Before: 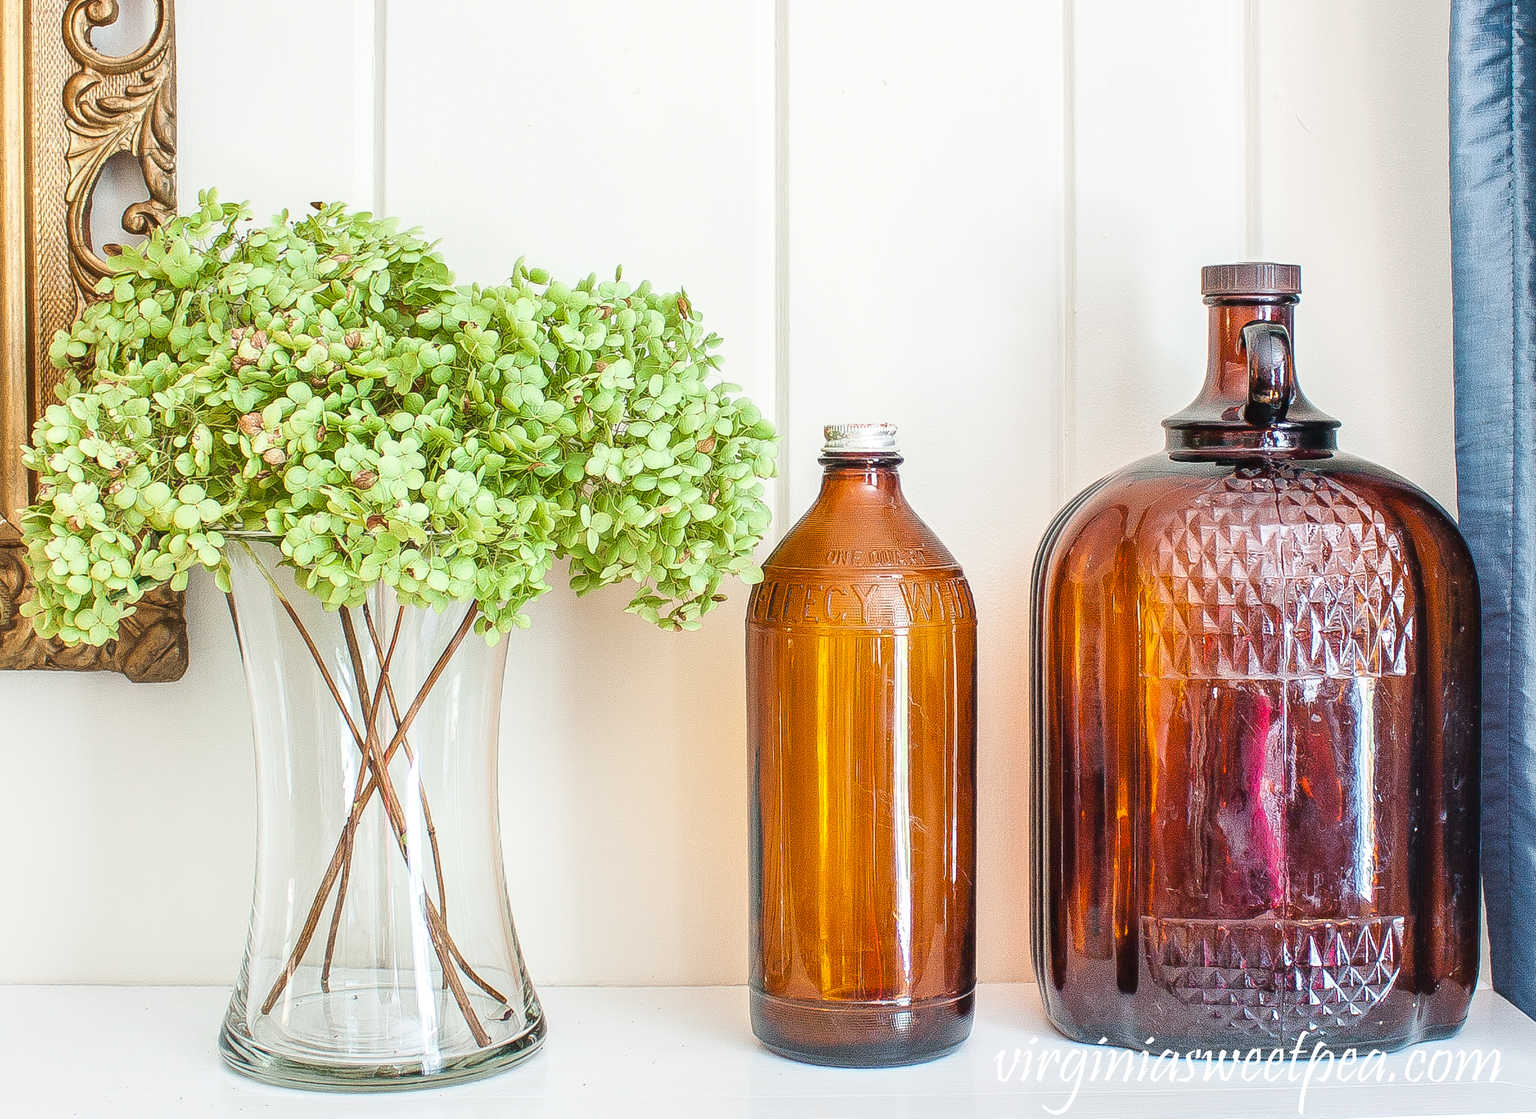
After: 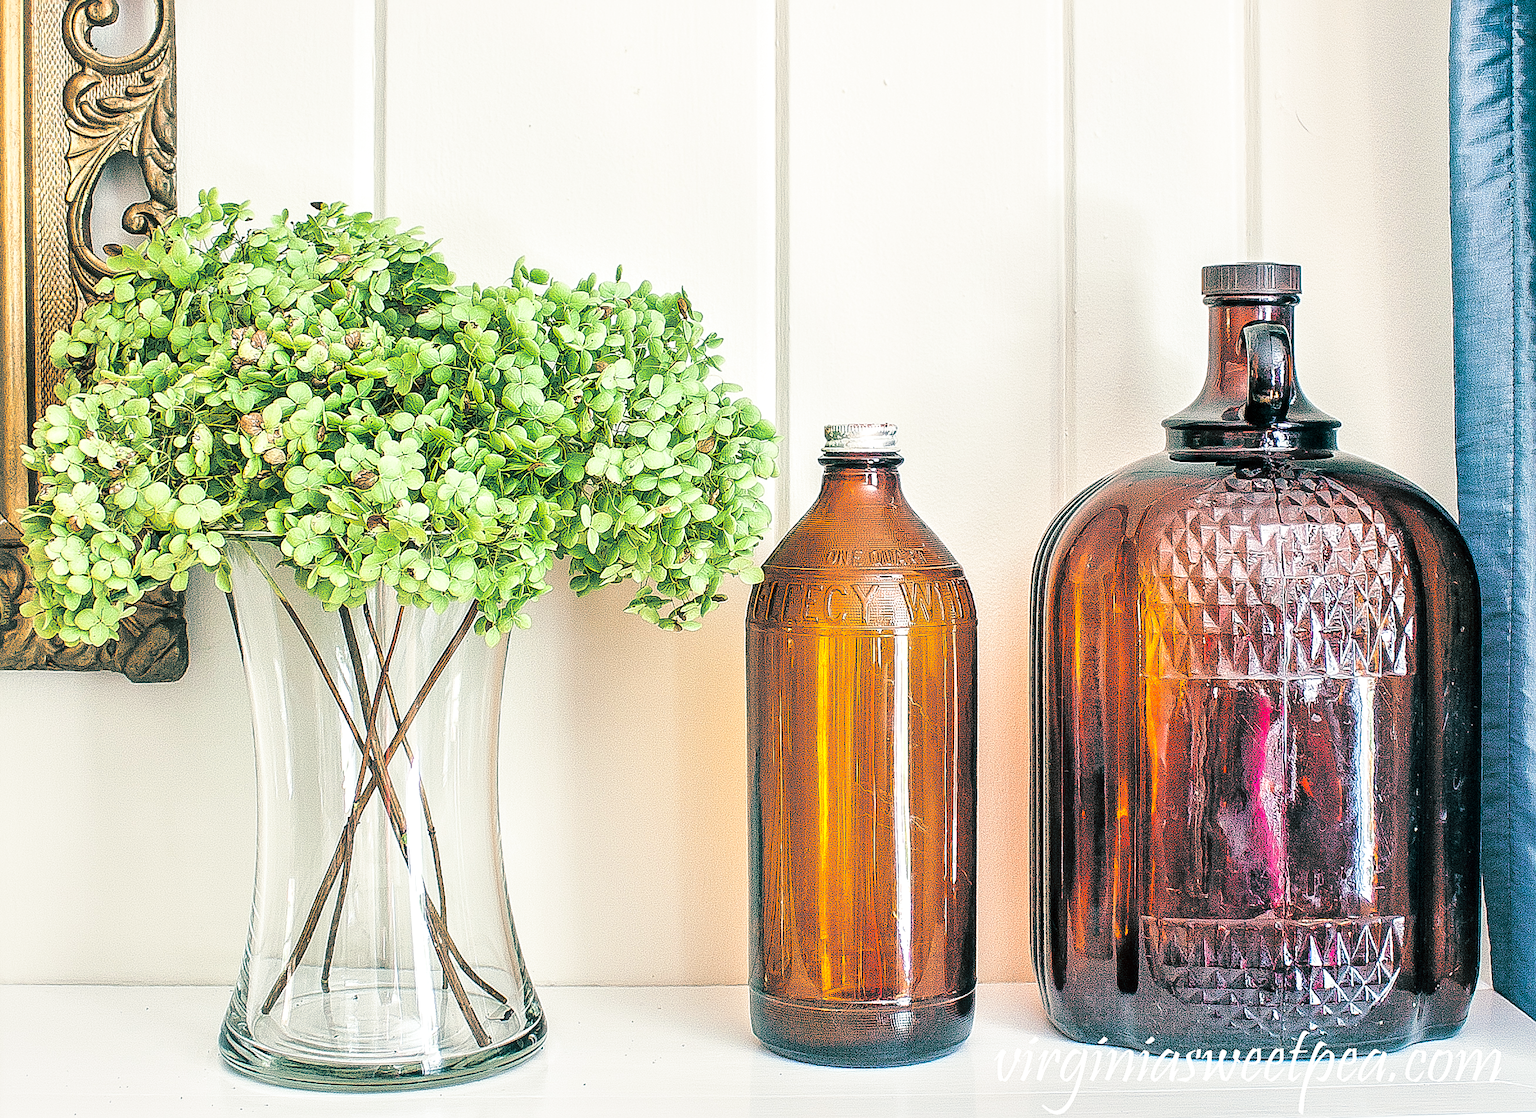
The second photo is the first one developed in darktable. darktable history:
split-toning: shadows › hue 186.43°, highlights › hue 49.29°, compress 30.29%
contrast brightness saturation: contrast 0.09, saturation 0.28
sharpen: radius 2.167, amount 0.381, threshold 0
local contrast: mode bilateral grid, contrast 25, coarseness 60, detail 151%, midtone range 0.2
